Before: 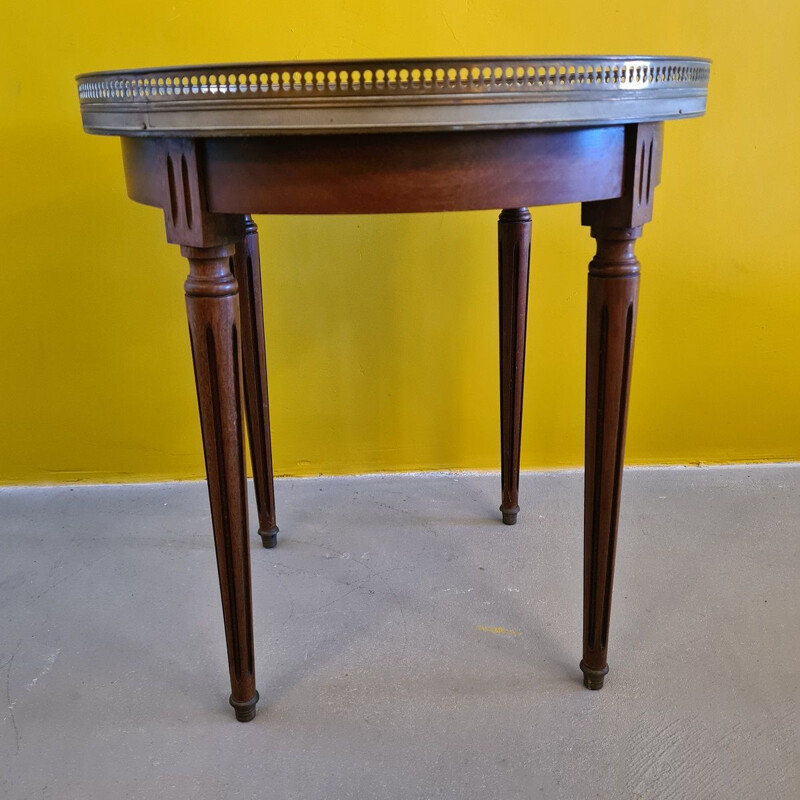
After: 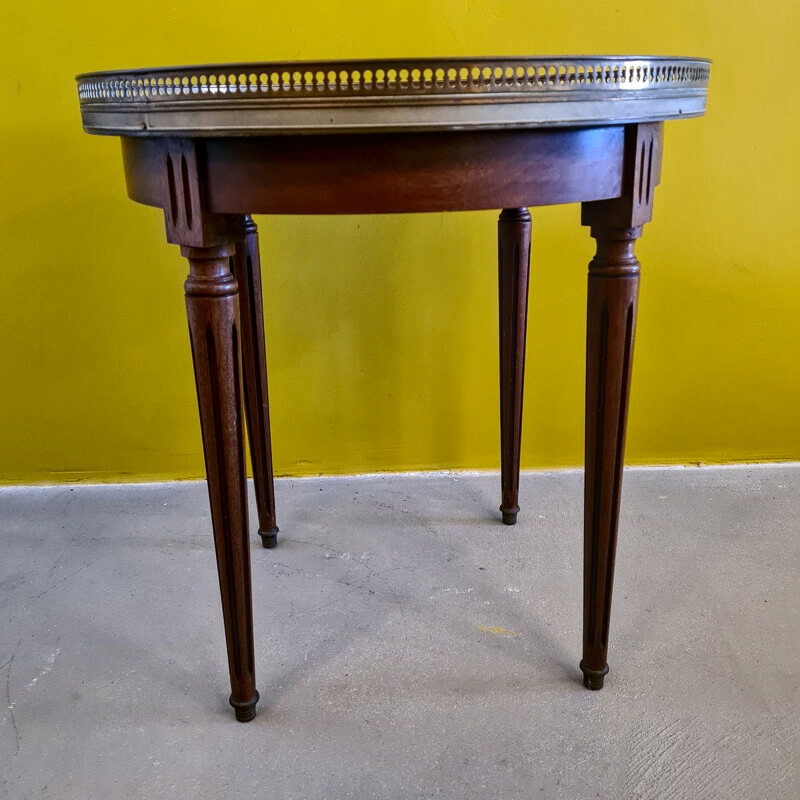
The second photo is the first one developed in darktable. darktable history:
contrast brightness saturation: contrast 0.219
color zones: curves: ch0 [(0.018, 0.548) (0.197, 0.654) (0.425, 0.447) (0.605, 0.658) (0.732, 0.579)]; ch1 [(0.105, 0.531) (0.224, 0.531) (0.386, 0.39) (0.618, 0.456) (0.732, 0.456) (0.956, 0.421)]; ch2 [(0.039, 0.583) (0.215, 0.465) (0.399, 0.544) (0.465, 0.548) (0.614, 0.447) (0.724, 0.43) (0.882, 0.623) (0.956, 0.632)], mix -137.81%
local contrast: on, module defaults
